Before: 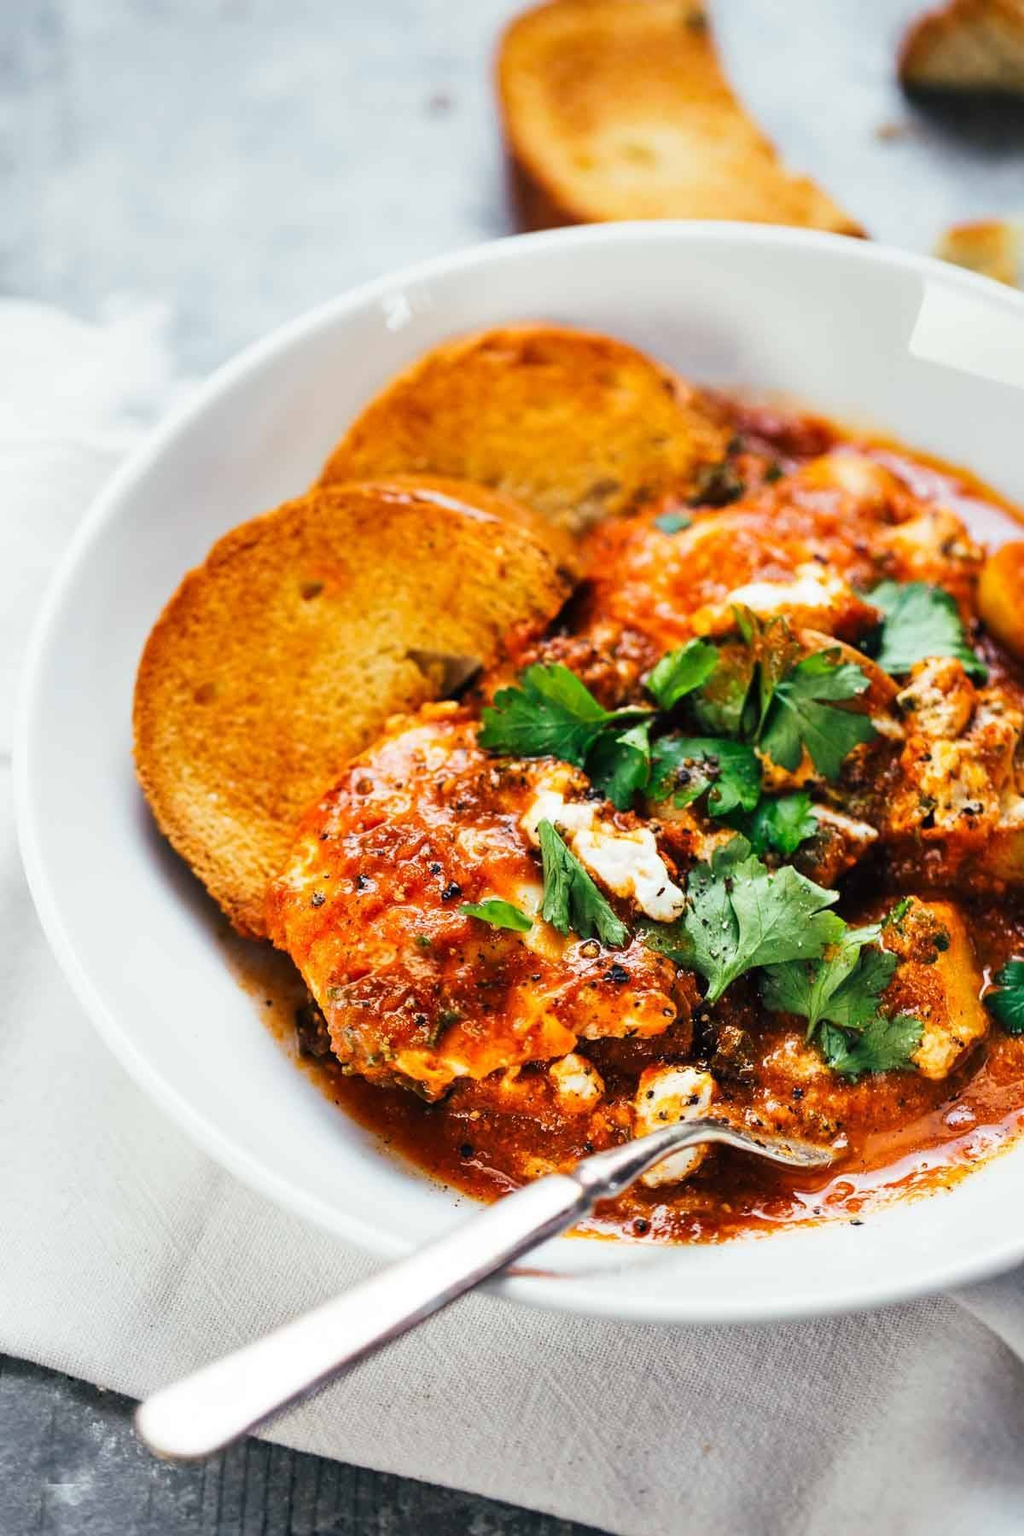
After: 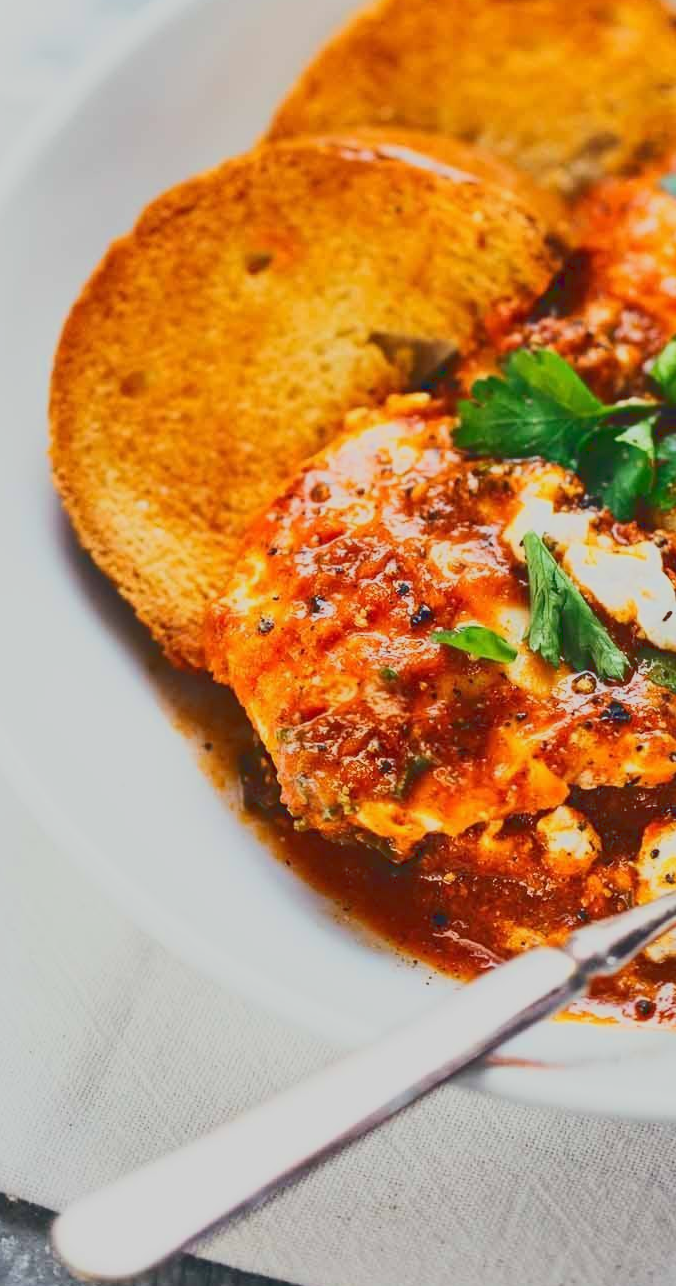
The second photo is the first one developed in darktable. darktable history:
exposure: exposure 0 EV, compensate highlight preservation false
crop: left 8.966%, top 23.852%, right 34.699%, bottom 4.703%
tone curve: curves: ch0 [(0, 0.148) (0.191, 0.225) (0.712, 0.695) (0.864, 0.797) (1, 0.839)]
white balance: emerald 1
